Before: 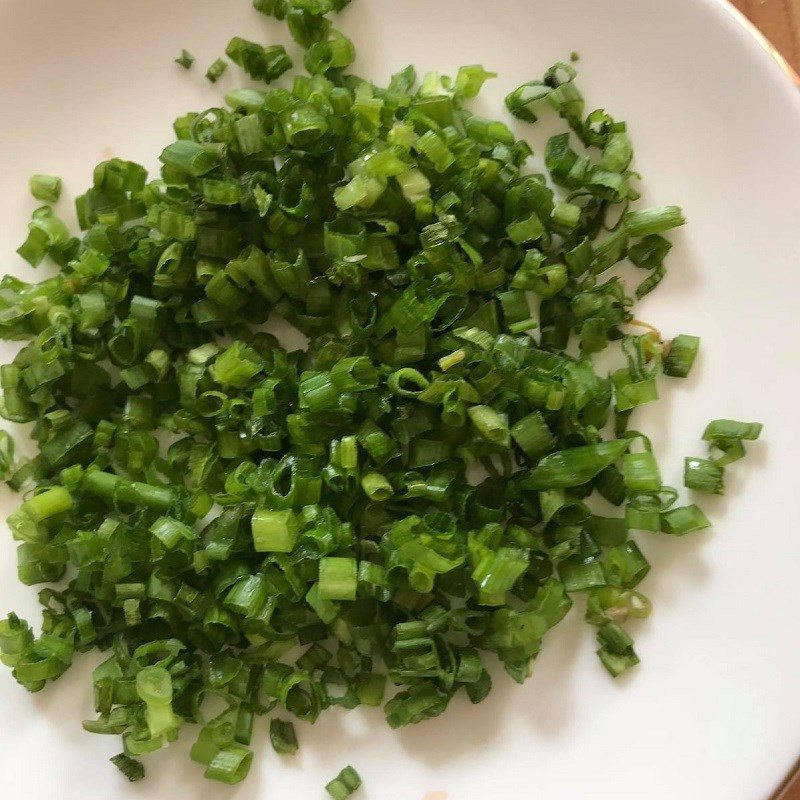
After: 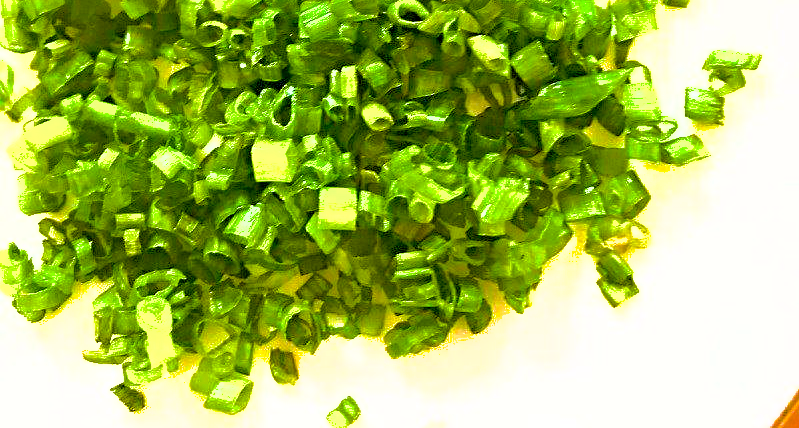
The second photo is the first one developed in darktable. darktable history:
sharpen: radius 4.84
shadows and highlights: on, module defaults
crop and rotate: top 46.443%, right 0.111%
color balance rgb: global offset › luminance -0.501%, linear chroma grading › global chroma 41.676%, perceptual saturation grading › global saturation 40.597%
exposure: exposure 1.992 EV, compensate highlight preservation false
tone equalizer: edges refinement/feathering 500, mask exposure compensation -1.57 EV, preserve details no
